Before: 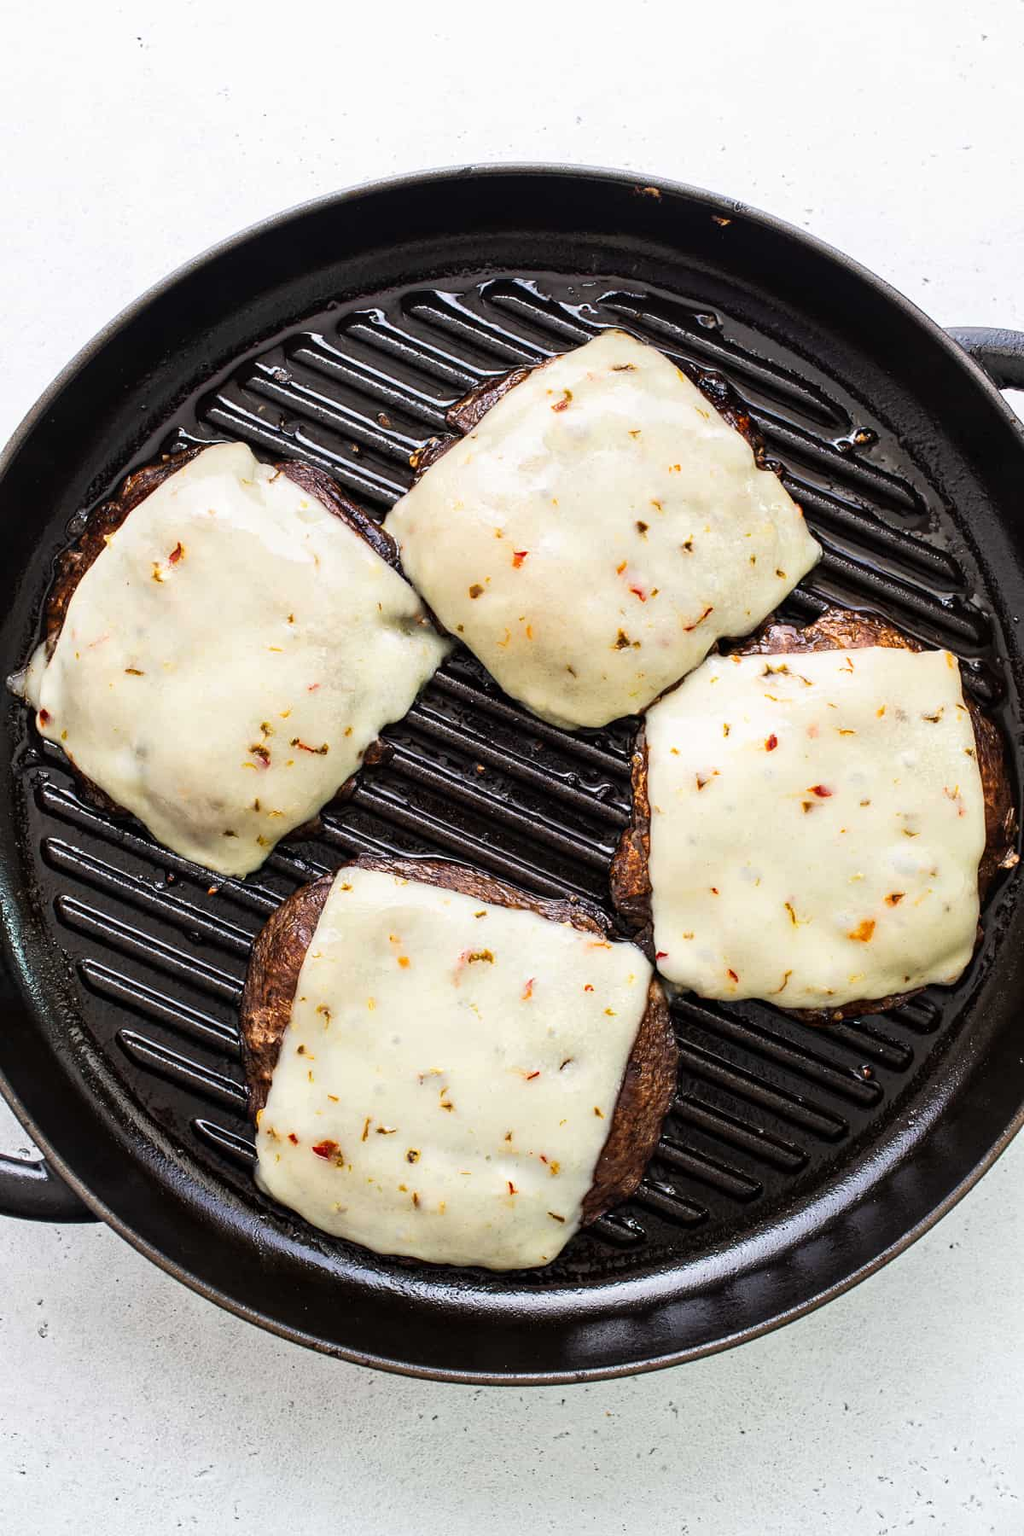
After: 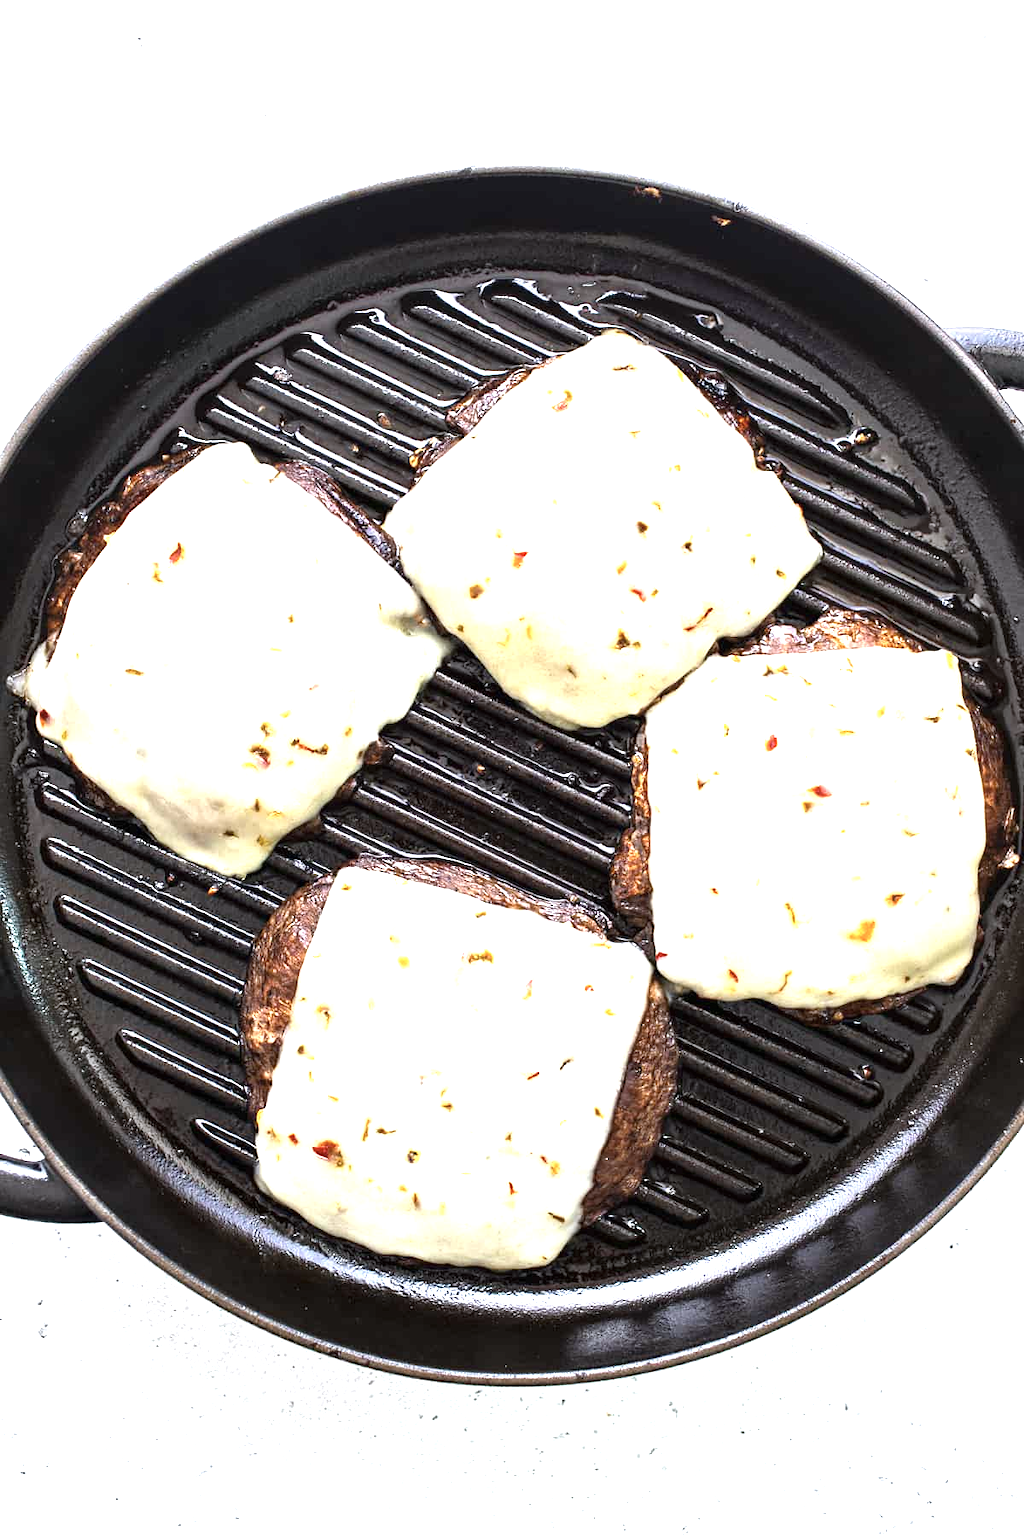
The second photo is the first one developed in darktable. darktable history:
white balance: red 0.976, blue 1.04
exposure: black level correction 0, exposure 1.2 EV, compensate highlight preservation false
contrast brightness saturation: saturation -0.17
